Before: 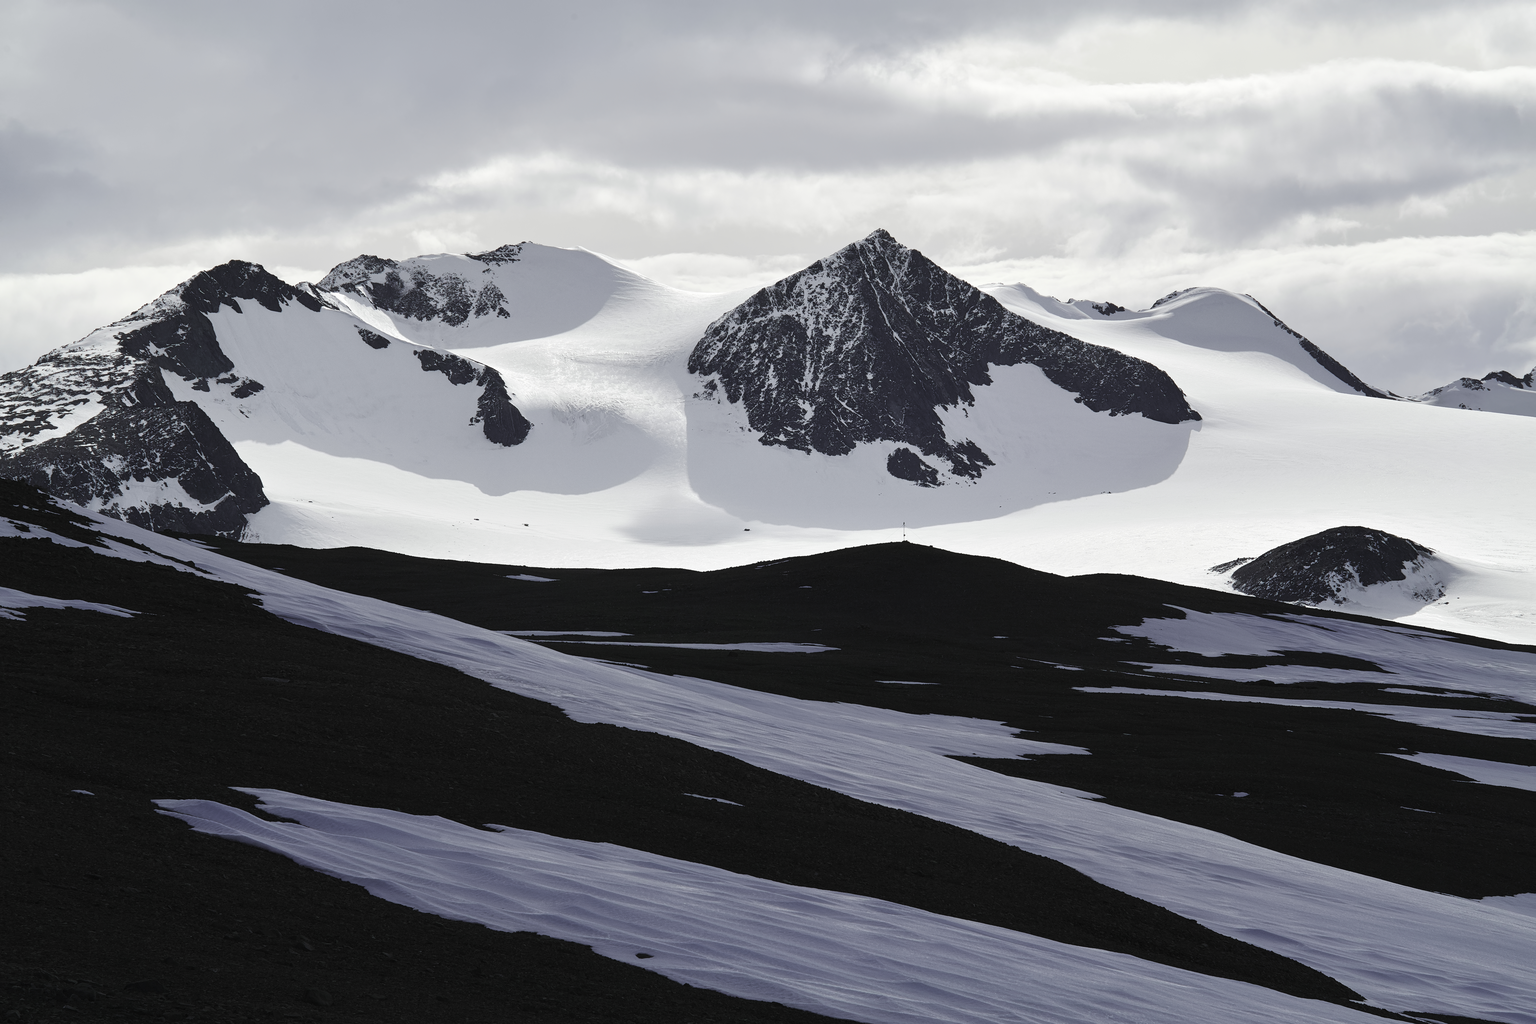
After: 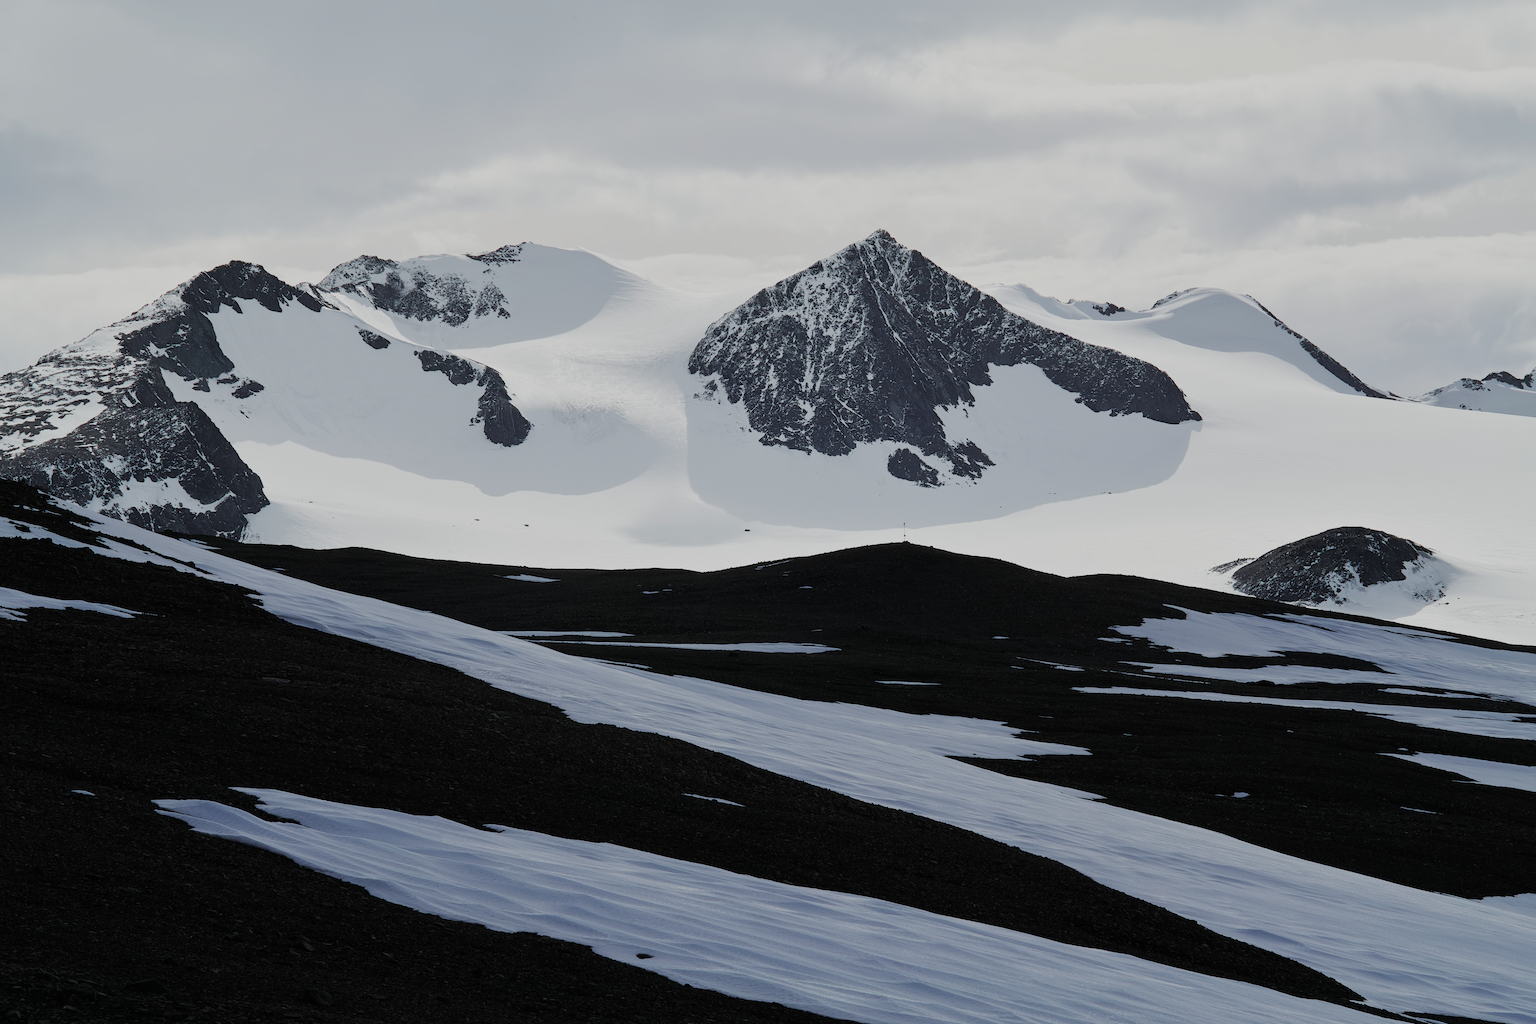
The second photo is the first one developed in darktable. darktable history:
filmic rgb: black relative exposure -6.94 EV, white relative exposure 5.61 EV, threshold 2.96 EV, hardness 2.84, enable highlight reconstruction true
